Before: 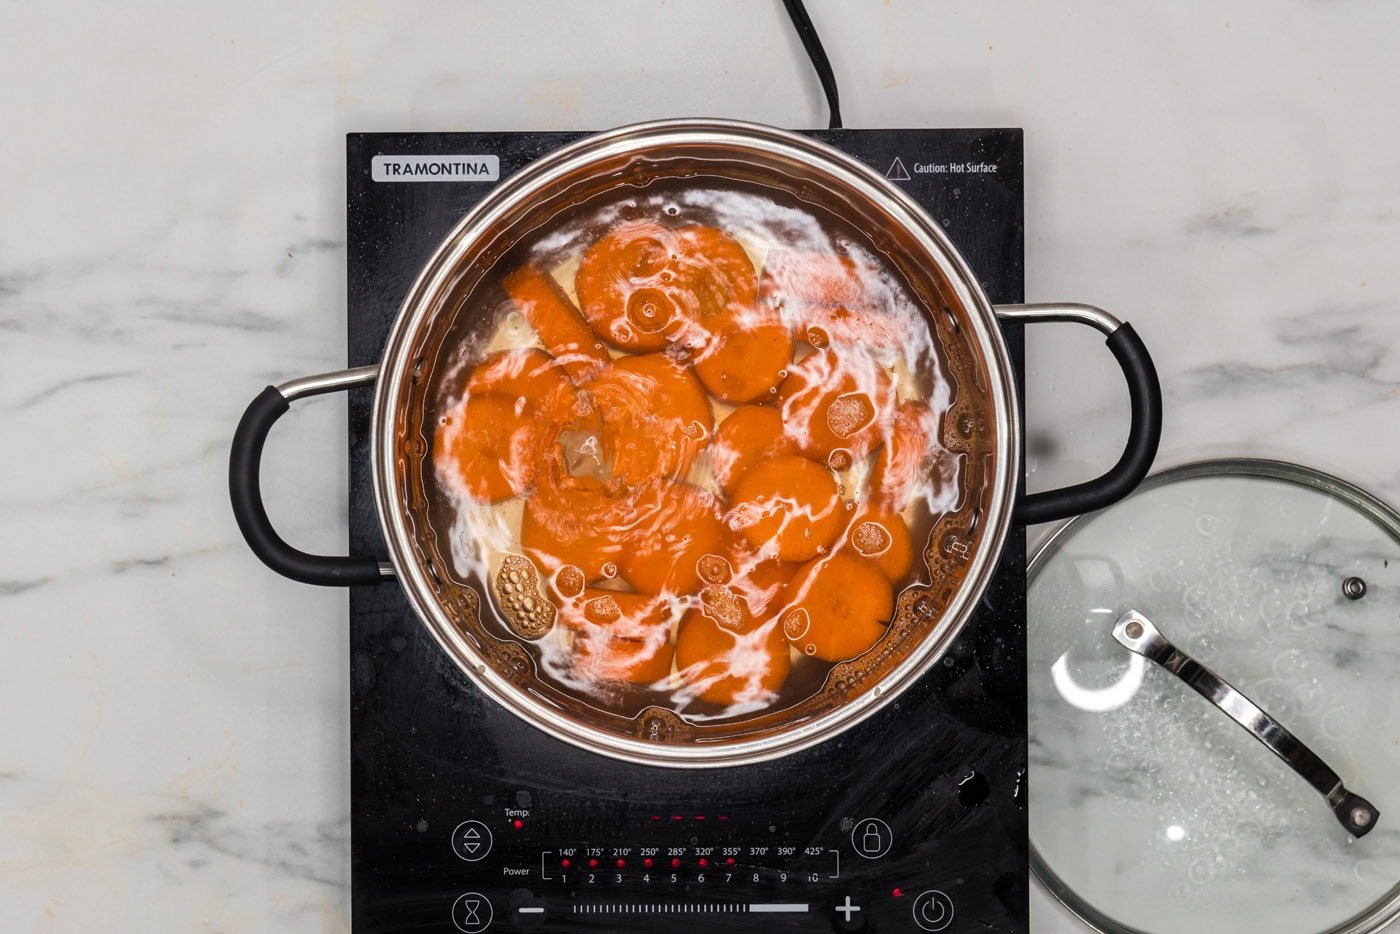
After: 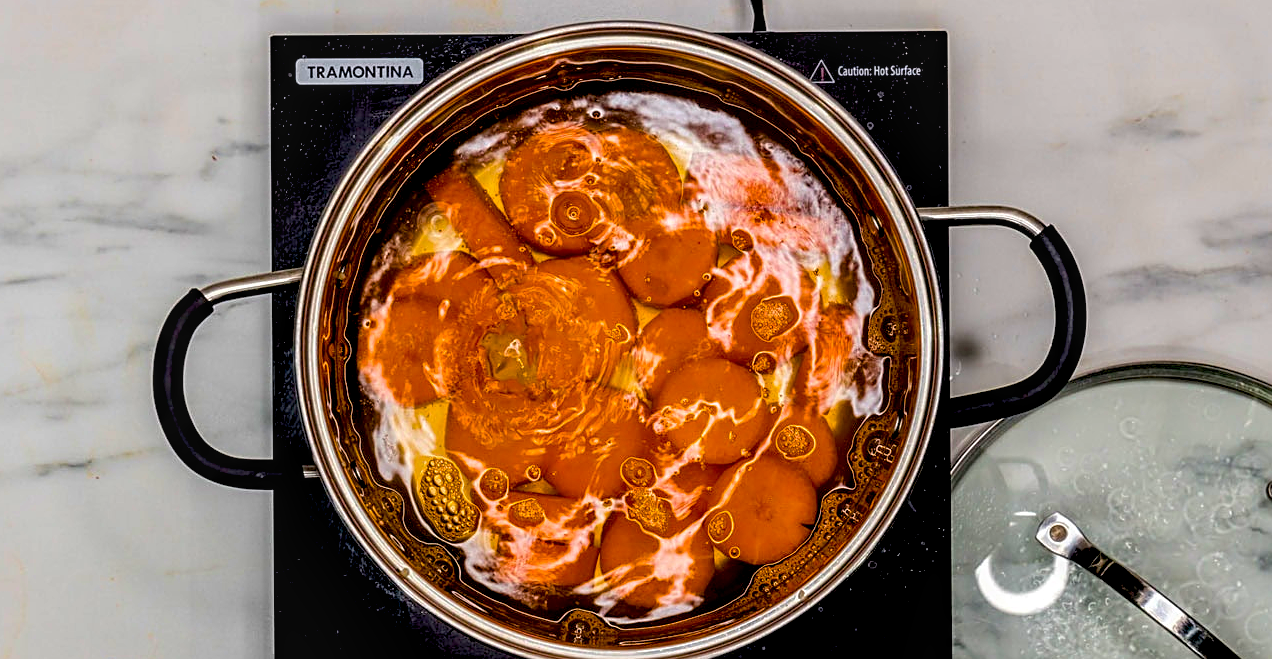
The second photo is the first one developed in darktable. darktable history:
sharpen: on, module defaults
exposure: black level correction 0.028, exposure -0.074 EV, compensate highlight preservation false
crop: left 5.499%, top 10.402%, right 3.625%, bottom 18.99%
local contrast: detail 130%
color balance rgb: linear chroma grading › global chroma 9.841%, perceptual saturation grading › global saturation 74.051%, perceptual saturation grading › shadows -30.129%, global vibrance 20%
